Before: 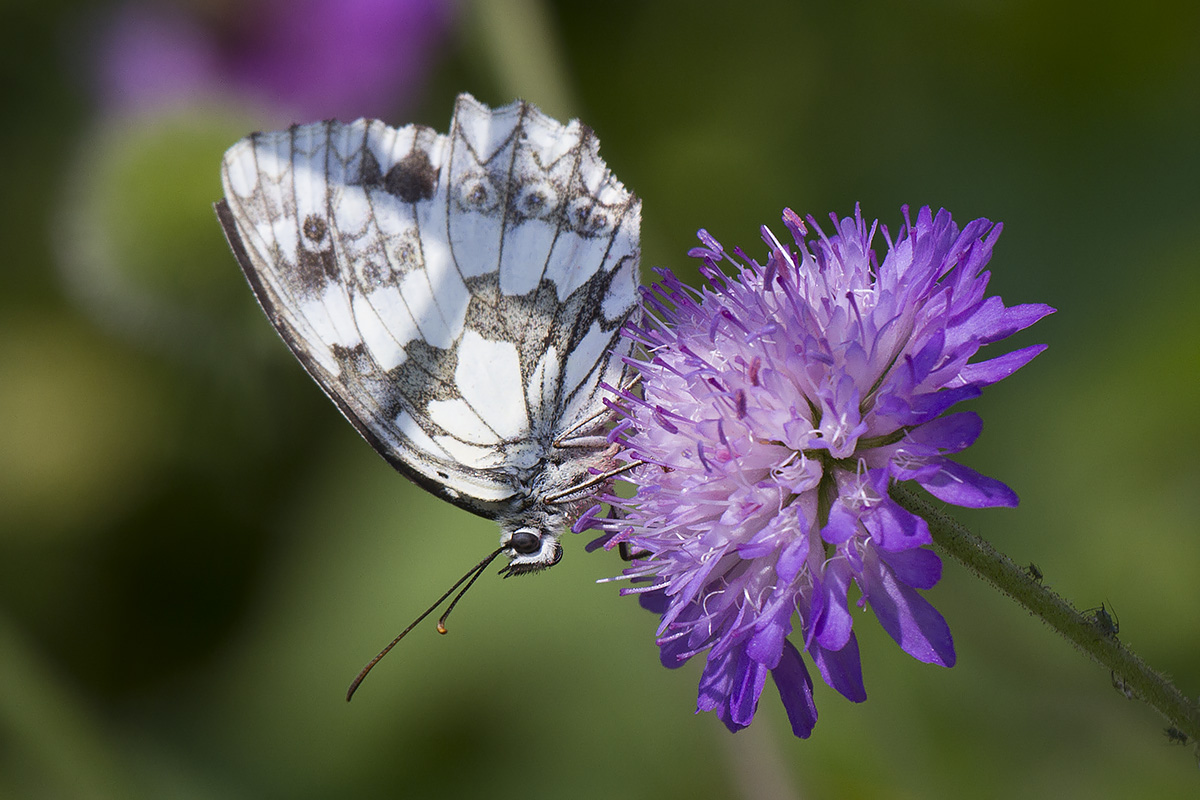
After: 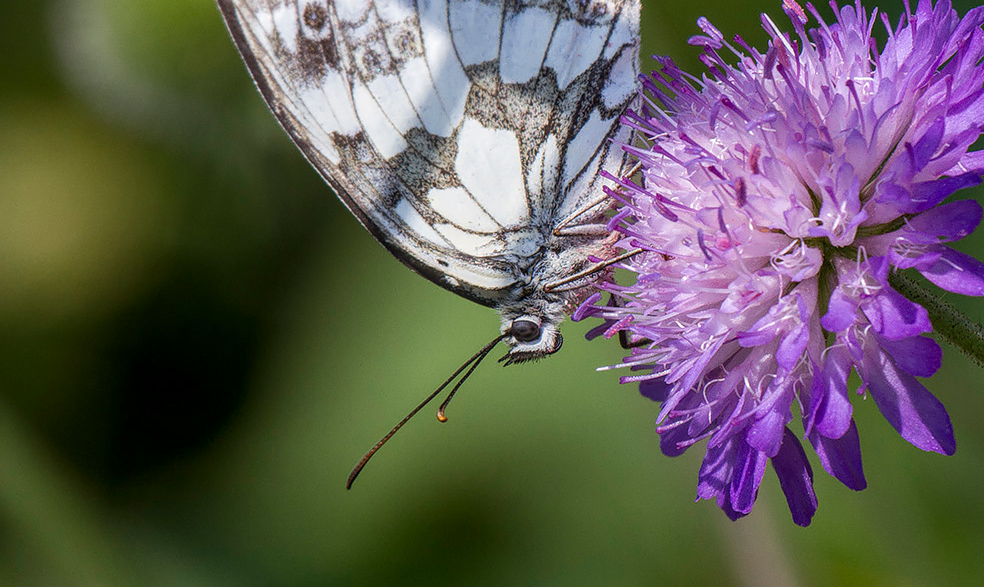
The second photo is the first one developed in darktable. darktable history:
local contrast: highlights 0%, shadows 0%, detail 133%
crop: top 26.531%, right 17.959%
